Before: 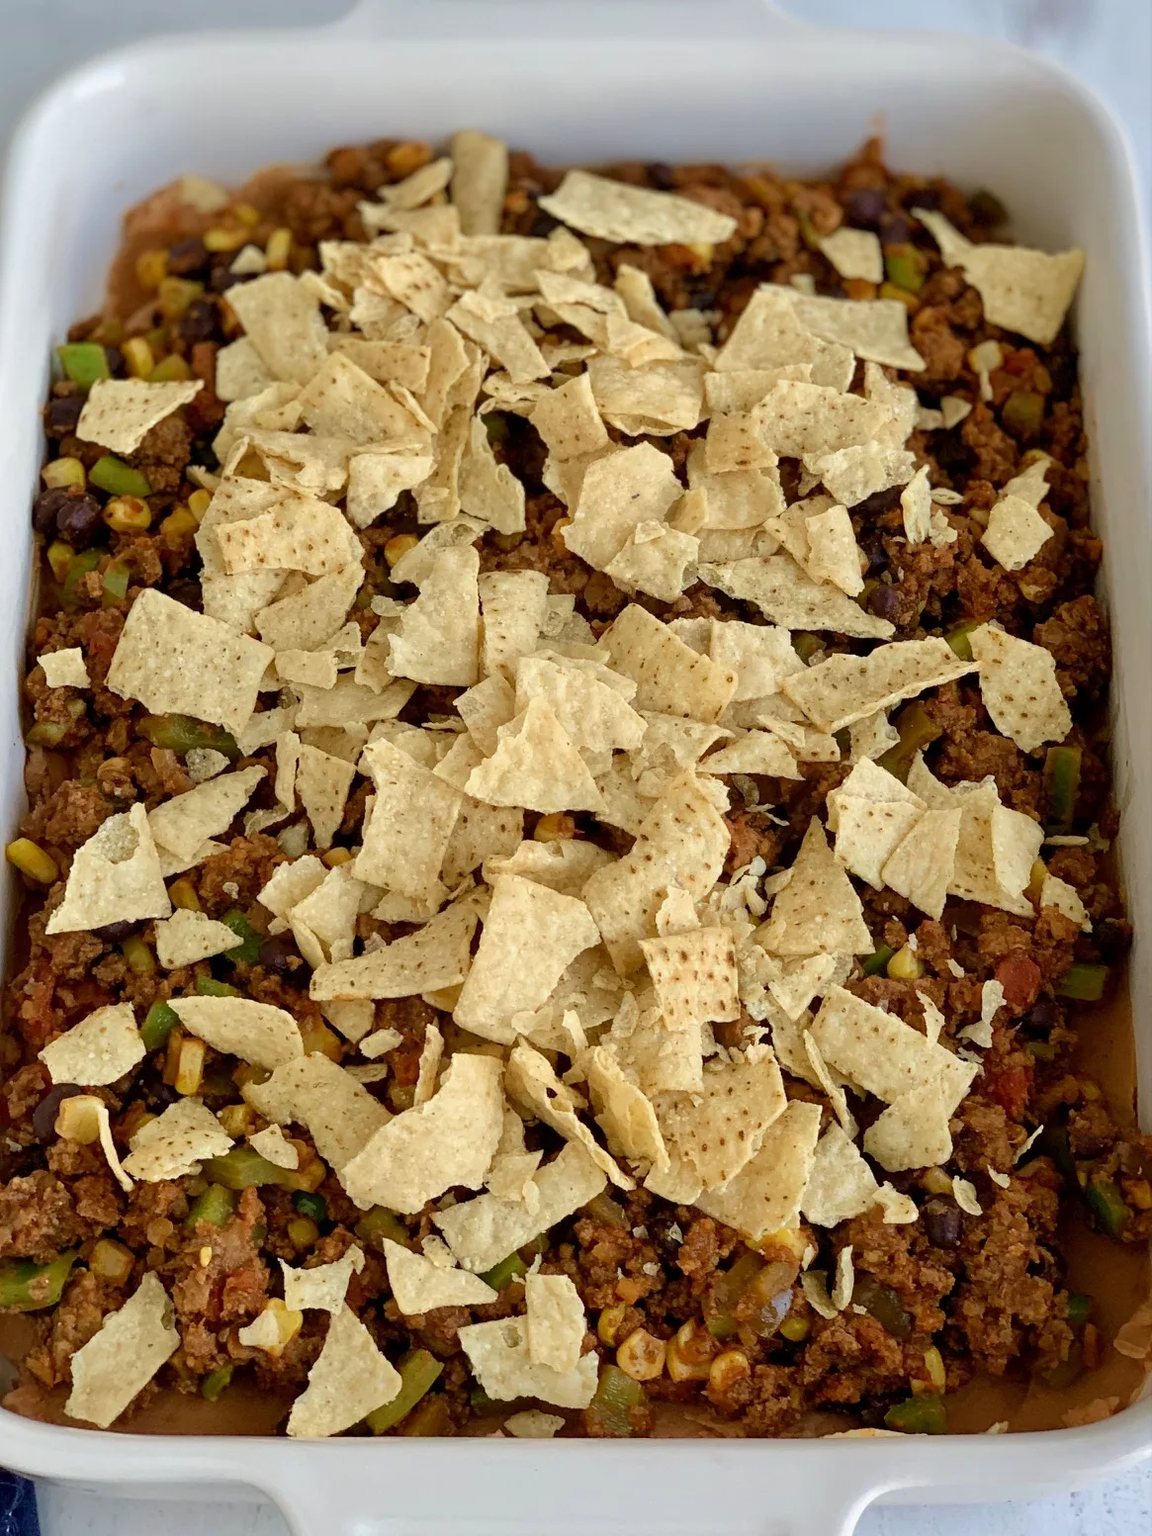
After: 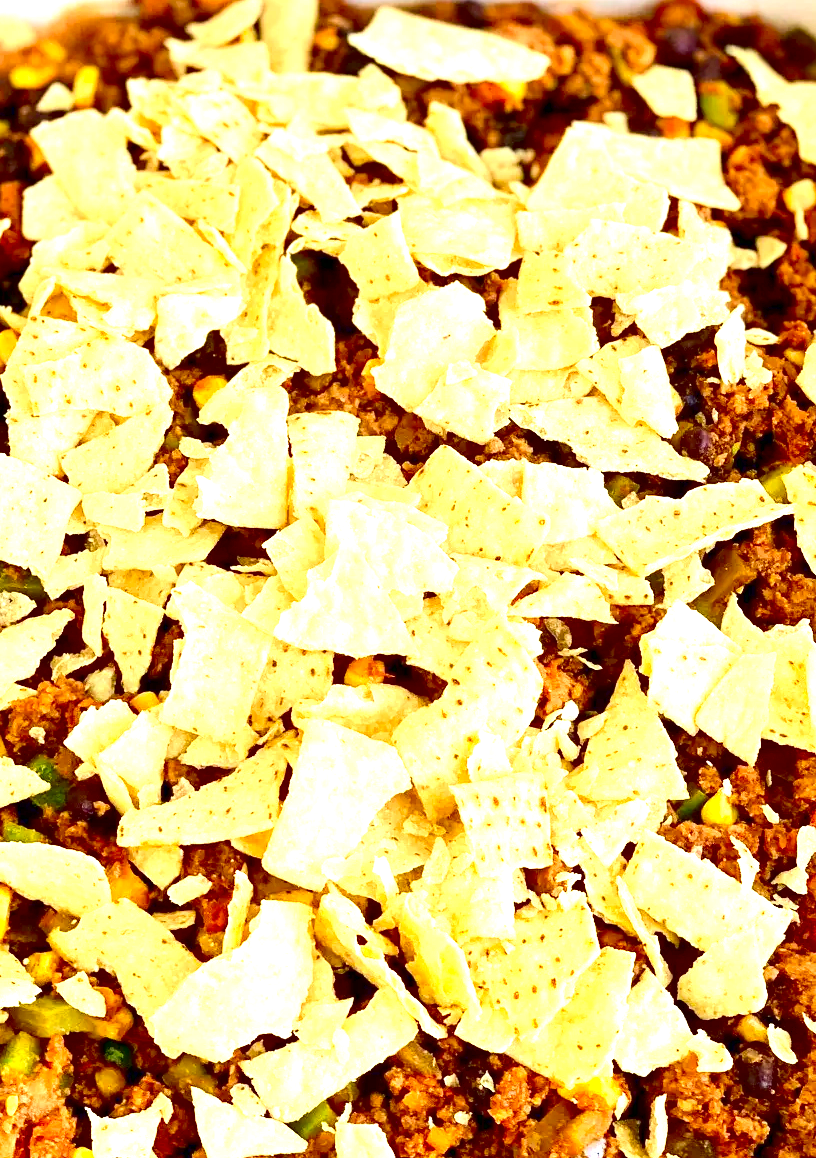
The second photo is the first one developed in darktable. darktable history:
crop and rotate: left 16.862%, top 10.657%, right 13.036%, bottom 14.715%
exposure: exposure 1.997 EV, compensate highlight preservation false
contrast brightness saturation: contrast 0.194, brightness -0.107, saturation 0.213
